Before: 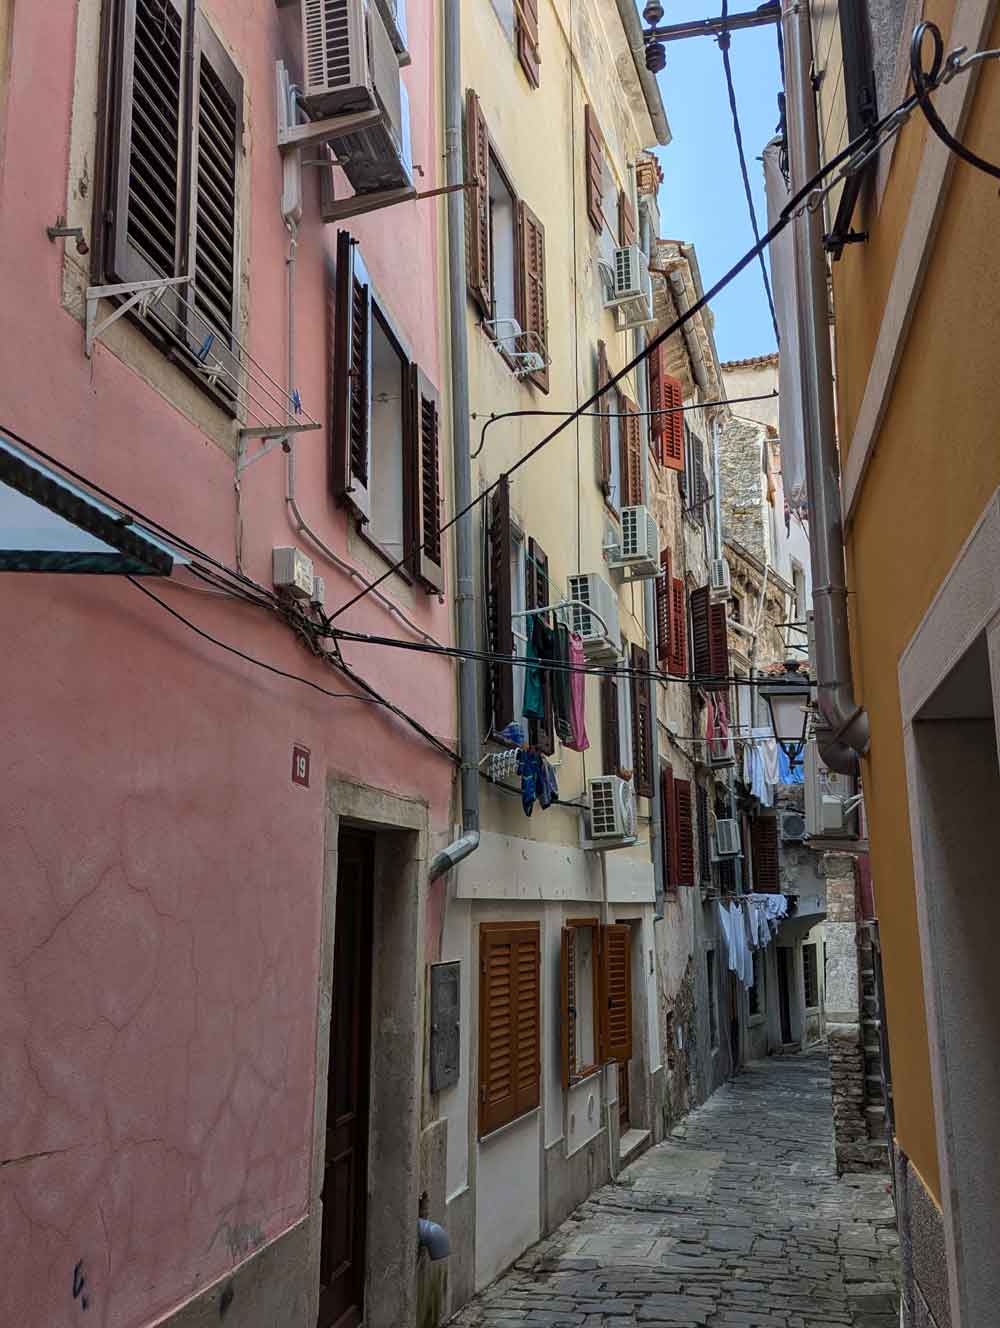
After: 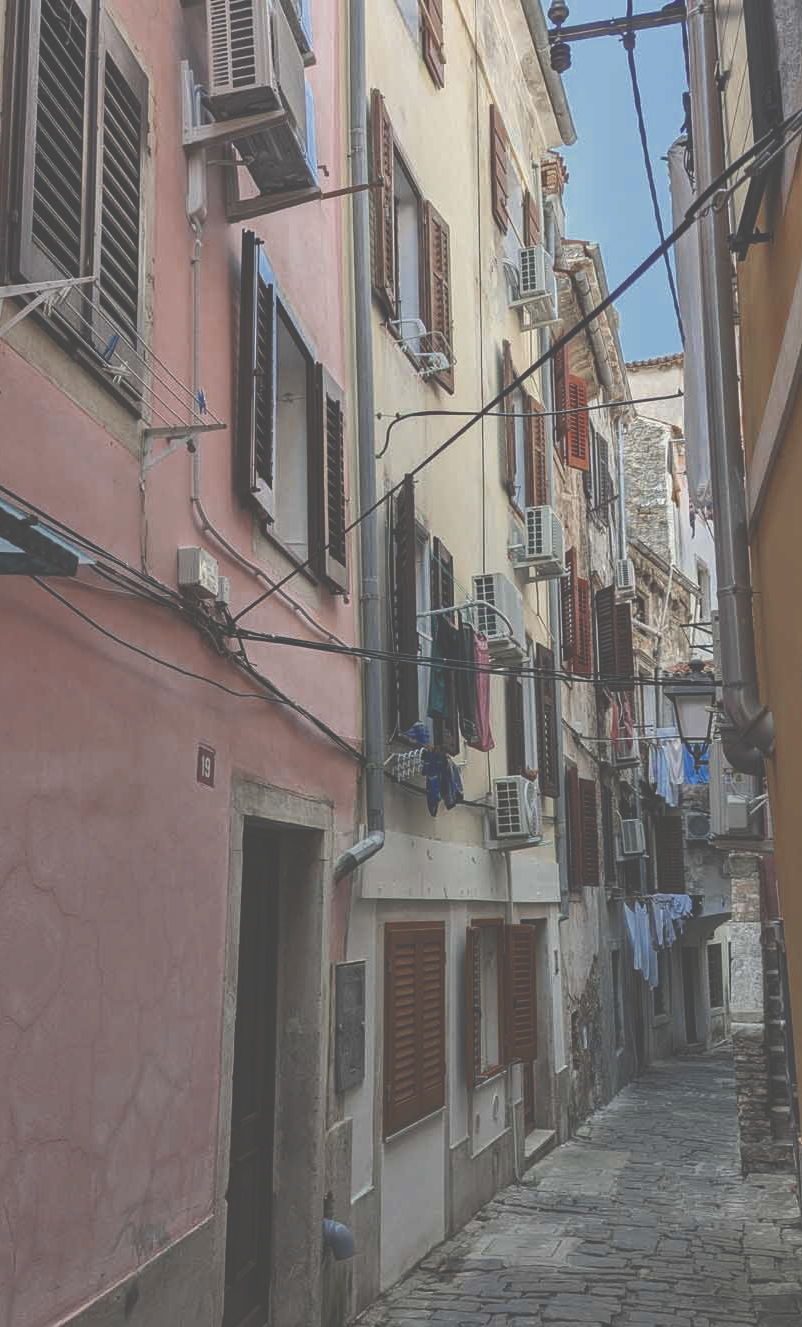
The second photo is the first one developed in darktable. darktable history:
exposure: black level correction -0.062, exposure -0.05 EV, compensate highlight preservation false
crop and rotate: left 9.597%, right 10.195%
color zones: curves: ch0 [(0, 0.5) (0.125, 0.4) (0.25, 0.5) (0.375, 0.4) (0.5, 0.4) (0.625, 0.35) (0.75, 0.35) (0.875, 0.5)]; ch1 [(0, 0.35) (0.125, 0.45) (0.25, 0.35) (0.375, 0.35) (0.5, 0.35) (0.625, 0.35) (0.75, 0.45) (0.875, 0.35)]; ch2 [(0, 0.6) (0.125, 0.5) (0.25, 0.5) (0.375, 0.6) (0.5, 0.6) (0.625, 0.5) (0.75, 0.5) (0.875, 0.5)]
